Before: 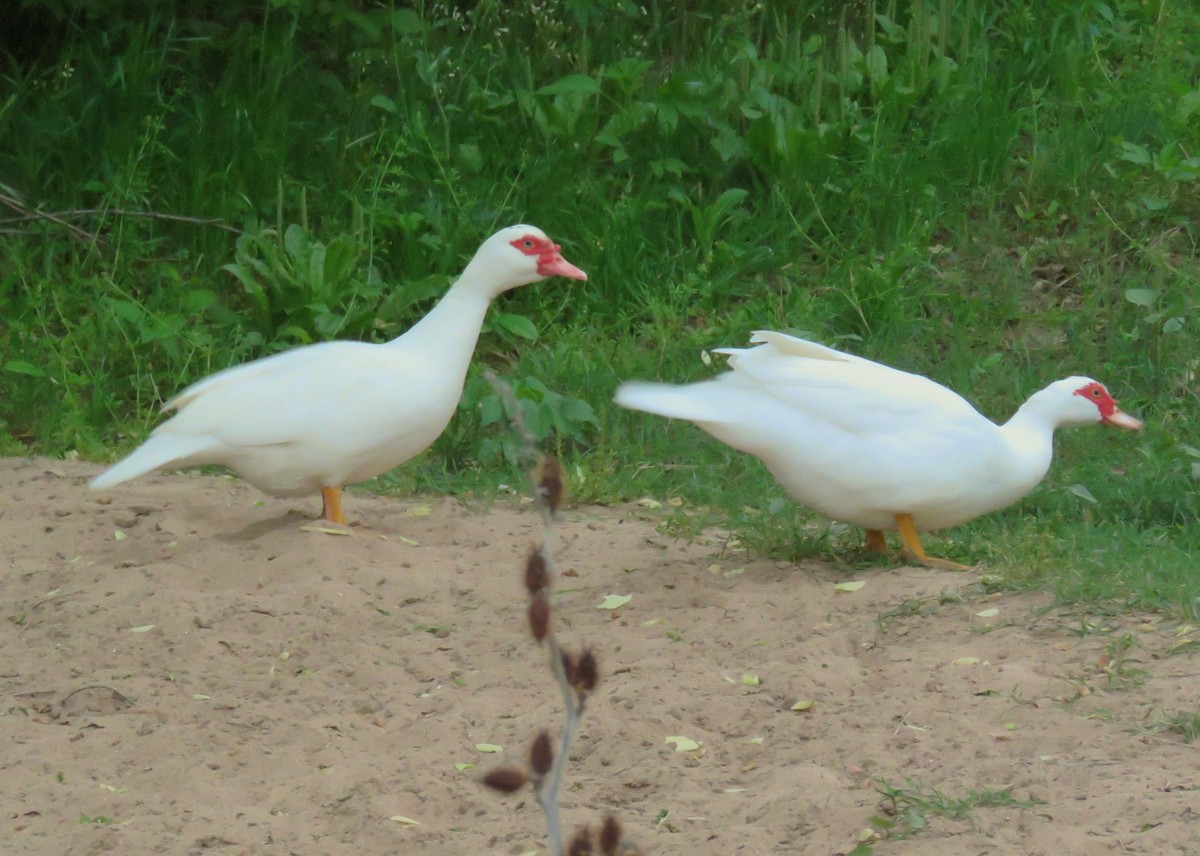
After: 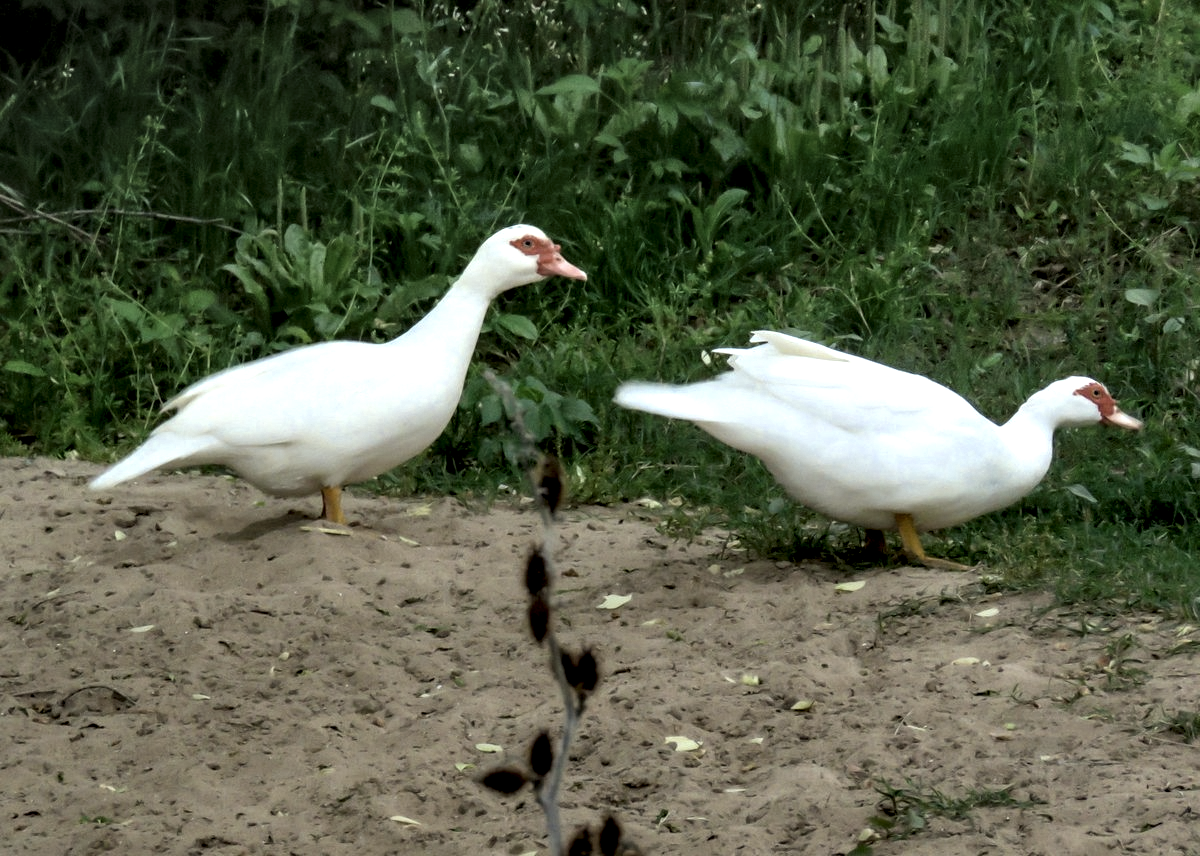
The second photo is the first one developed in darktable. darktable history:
color zones: curves: ch0 [(0.25, 0.5) (0.463, 0.627) (0.484, 0.637) (0.75, 0.5)]
rgb primaries: tint hue 2.68°, red hue 0.22, green purity 1.22, blue purity 1.19
color calibration: illuminant same as pipeline (D50), adaptation none (bypass), gamut compression 1.72
exposure: black level correction -0.016, exposure -1.018 EV
local contrast: highlights 115%, shadows 42%, detail 293%
